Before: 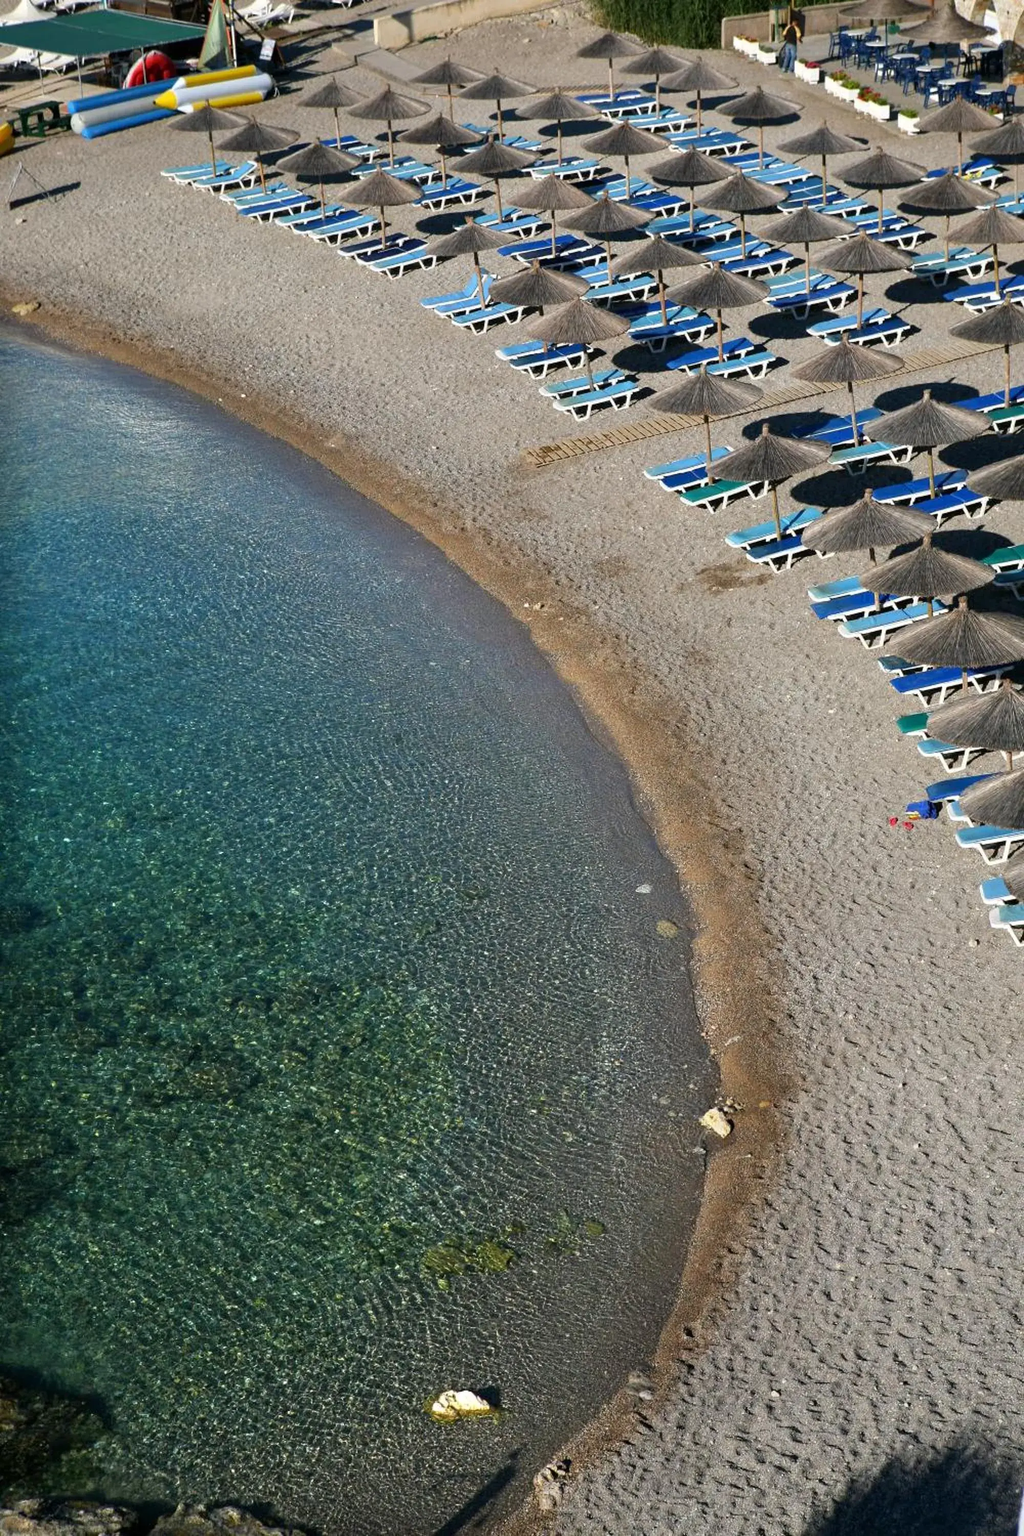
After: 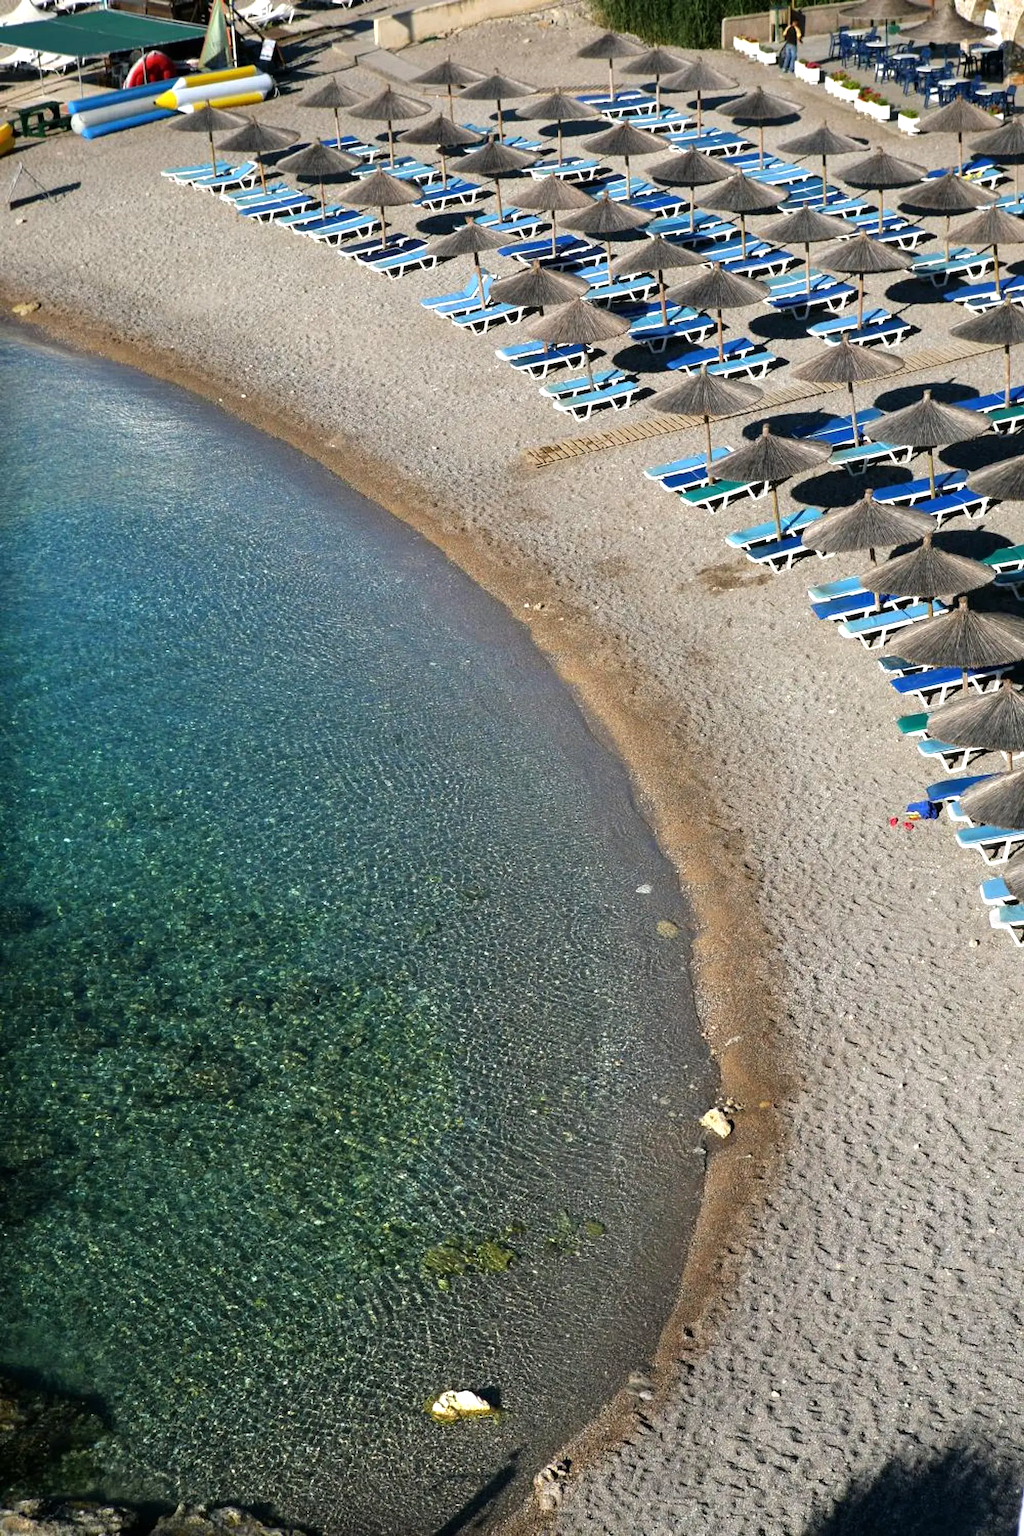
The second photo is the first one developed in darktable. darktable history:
tone equalizer: -8 EV -0.438 EV, -7 EV -0.401 EV, -6 EV -0.36 EV, -5 EV -0.254 EV, -3 EV 0.235 EV, -2 EV 0.336 EV, -1 EV 0.366 EV, +0 EV 0.404 EV, smoothing 1
